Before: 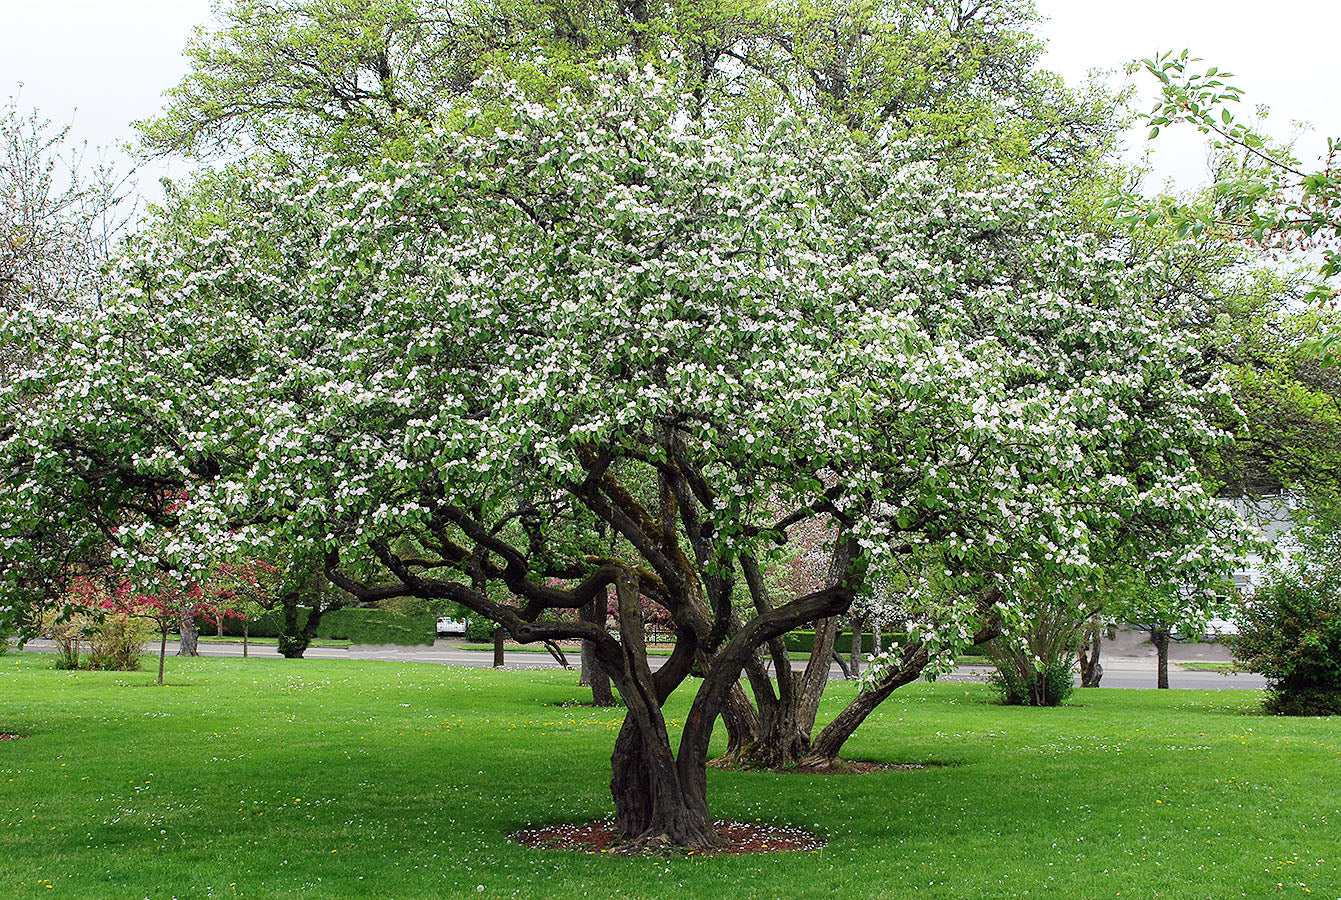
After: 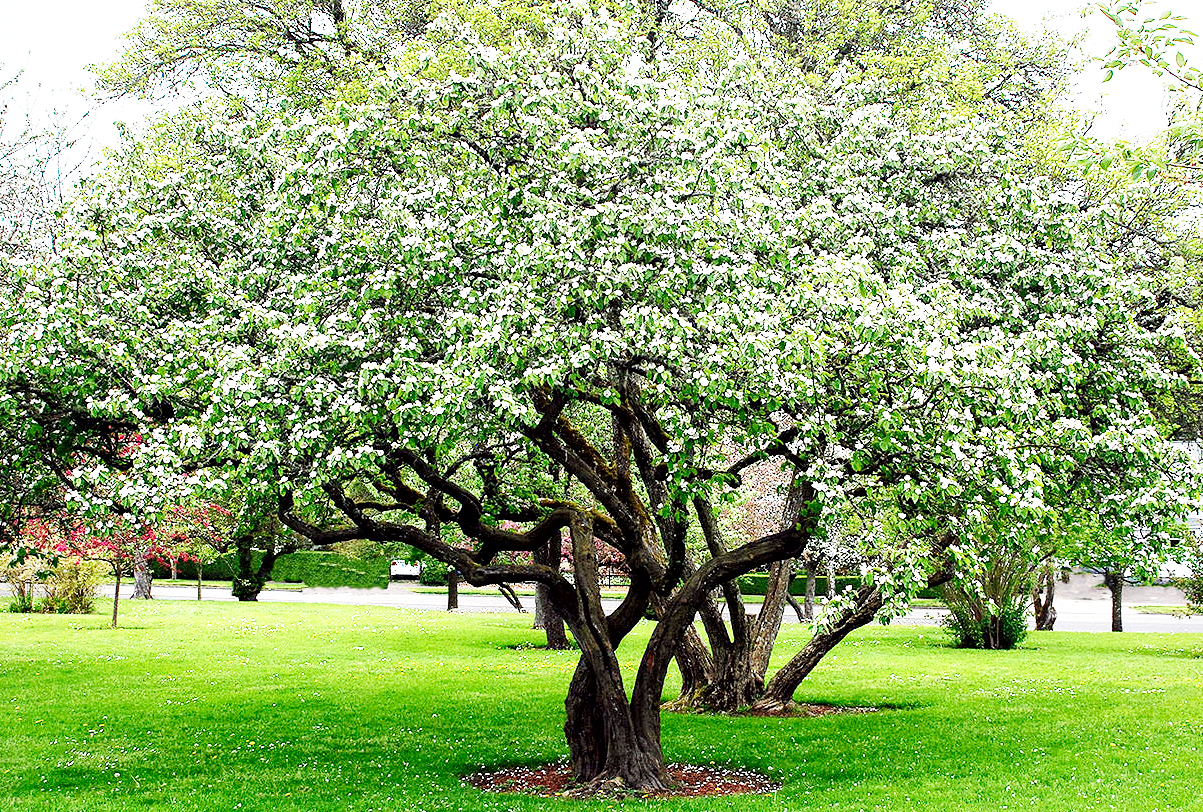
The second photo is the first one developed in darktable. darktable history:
local contrast: mode bilateral grid, contrast 100, coarseness 100, detail 165%, midtone range 0.2
base curve: curves: ch0 [(0, 0) (0, 0.001) (0.001, 0.001) (0.004, 0.002) (0.007, 0.004) (0.015, 0.013) (0.033, 0.045) (0.052, 0.096) (0.075, 0.17) (0.099, 0.241) (0.163, 0.42) (0.219, 0.55) (0.259, 0.616) (0.327, 0.722) (0.365, 0.765) (0.522, 0.873) (0.547, 0.881) (0.689, 0.919) (0.826, 0.952) (1, 1)], preserve colors none
crop: left 3.466%, top 6.4%, right 6.764%, bottom 3.282%
